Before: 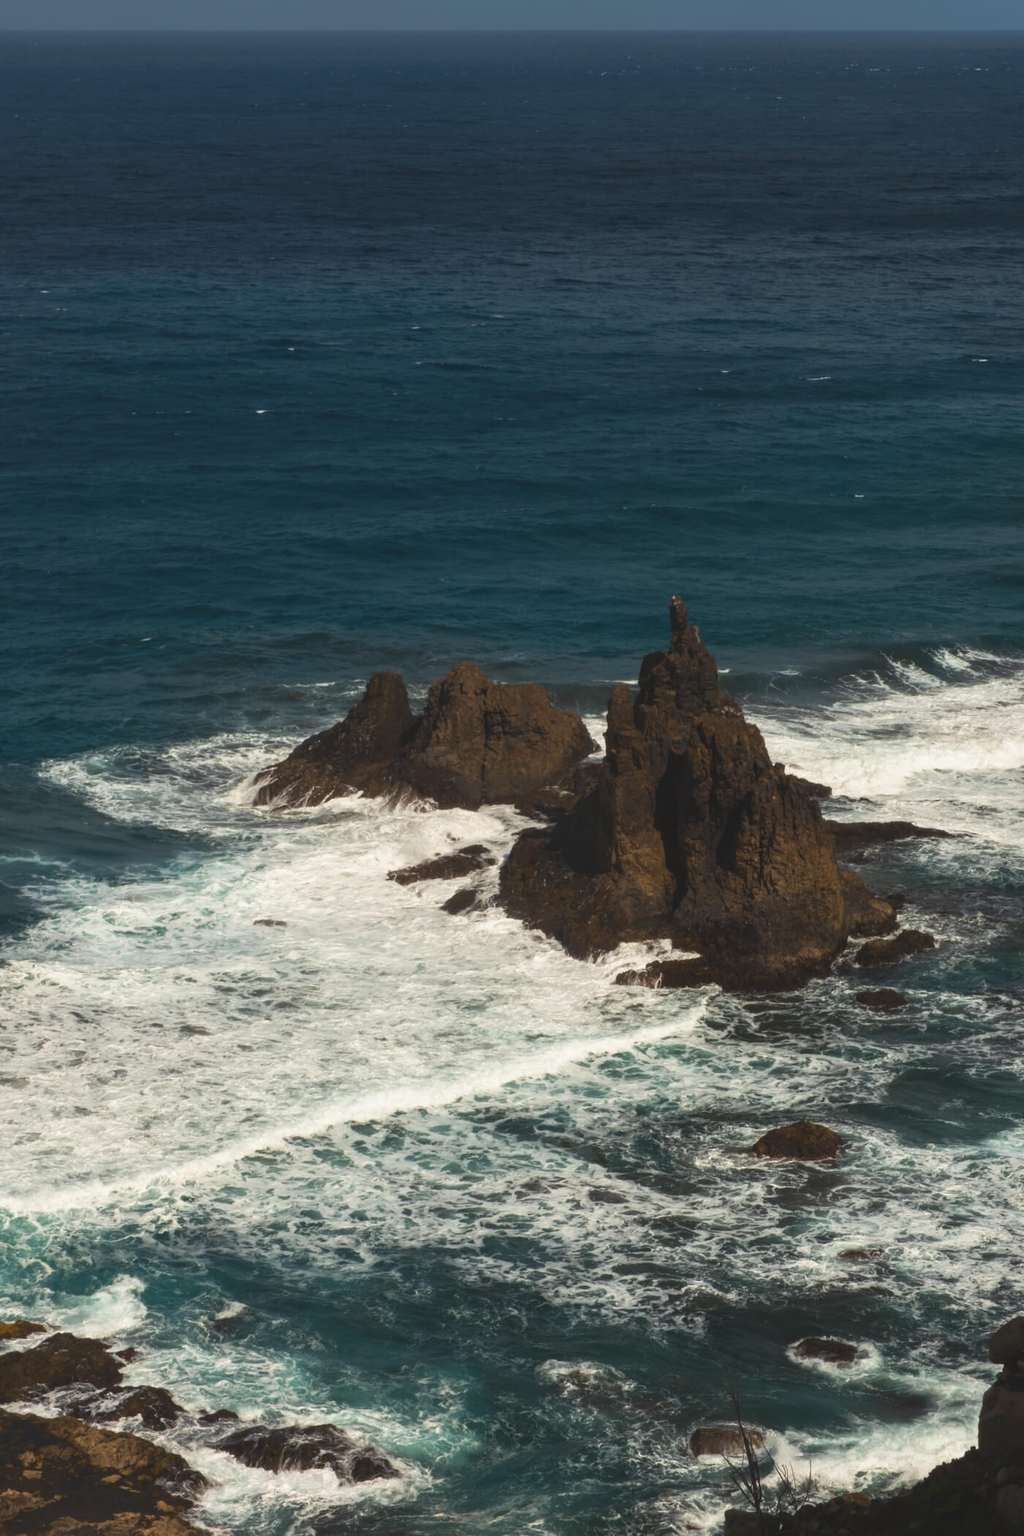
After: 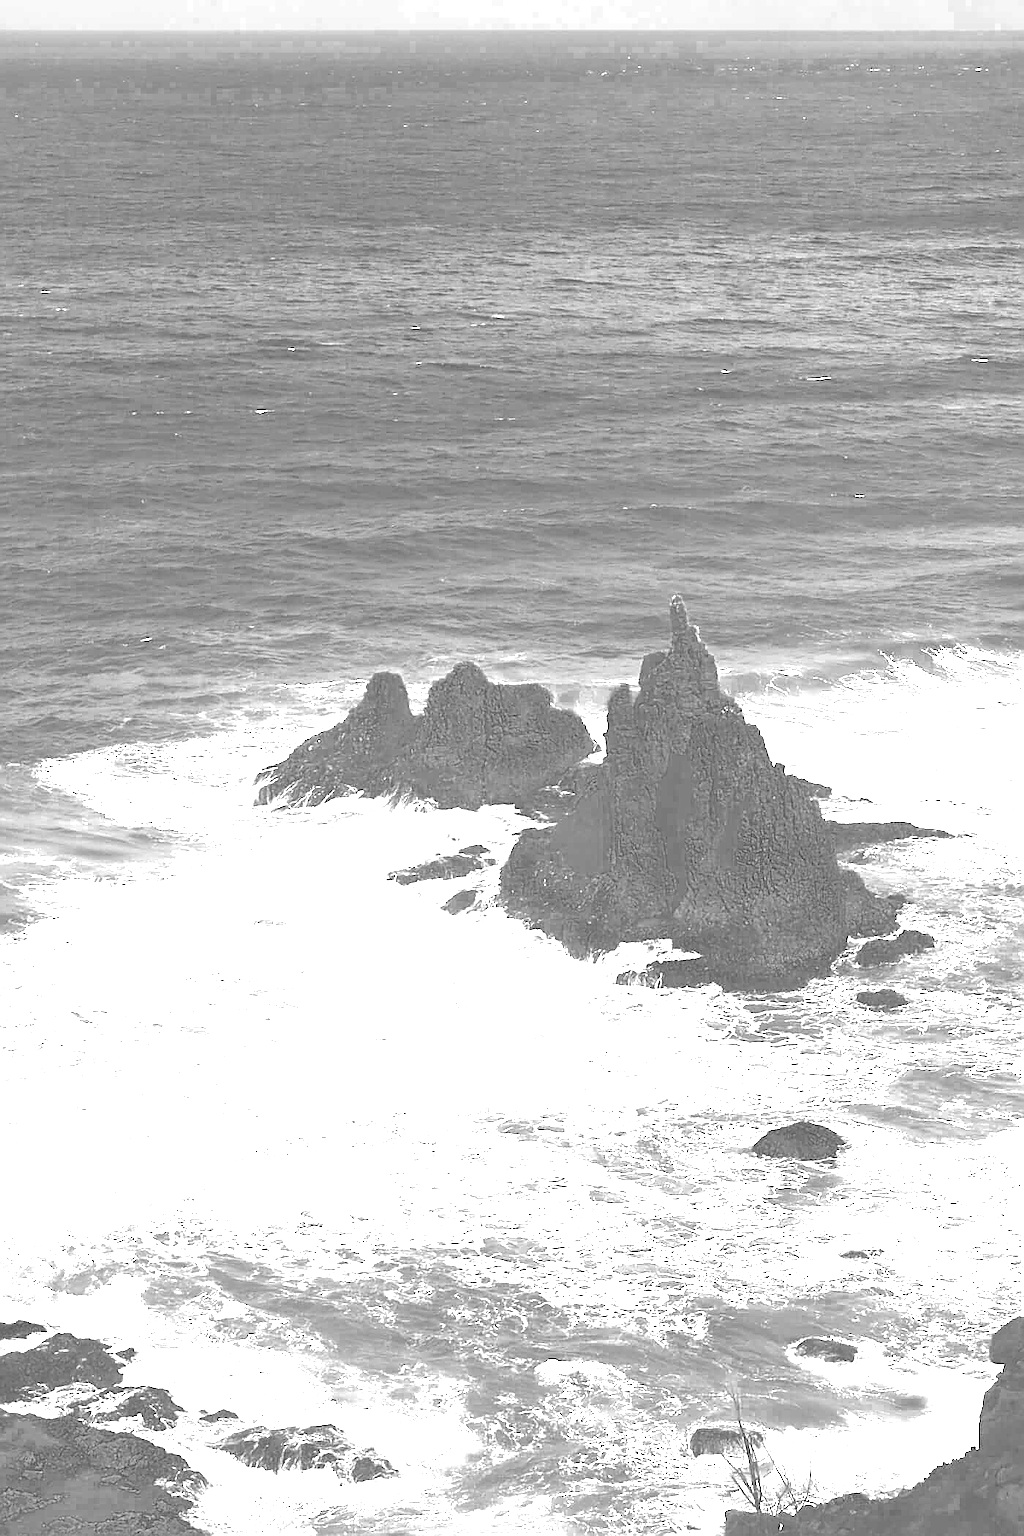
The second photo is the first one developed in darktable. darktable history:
exposure: black level correction 0, exposure 4.104 EV, compensate exposure bias true, compensate highlight preservation false
color zones: curves: ch0 [(0.002, 0.429) (0.121, 0.212) (0.198, 0.113) (0.276, 0.344) (0.331, 0.541) (0.41, 0.56) (0.482, 0.289) (0.619, 0.227) (0.721, 0.18) (0.821, 0.435) (0.928, 0.555) (1, 0.587)]; ch1 [(0, 0) (0.143, 0) (0.286, 0) (0.429, 0) (0.571, 0) (0.714, 0) (0.857, 0)]
color balance rgb: highlights gain › chroma 3%, highlights gain › hue 73.35°, perceptual saturation grading › global saturation -0.04%, perceptual saturation grading › highlights -14.964%, perceptual saturation grading › shadows 24.84%, global vibrance 9.534%
sharpen: radius 1.351, amount 1.26, threshold 0.675
